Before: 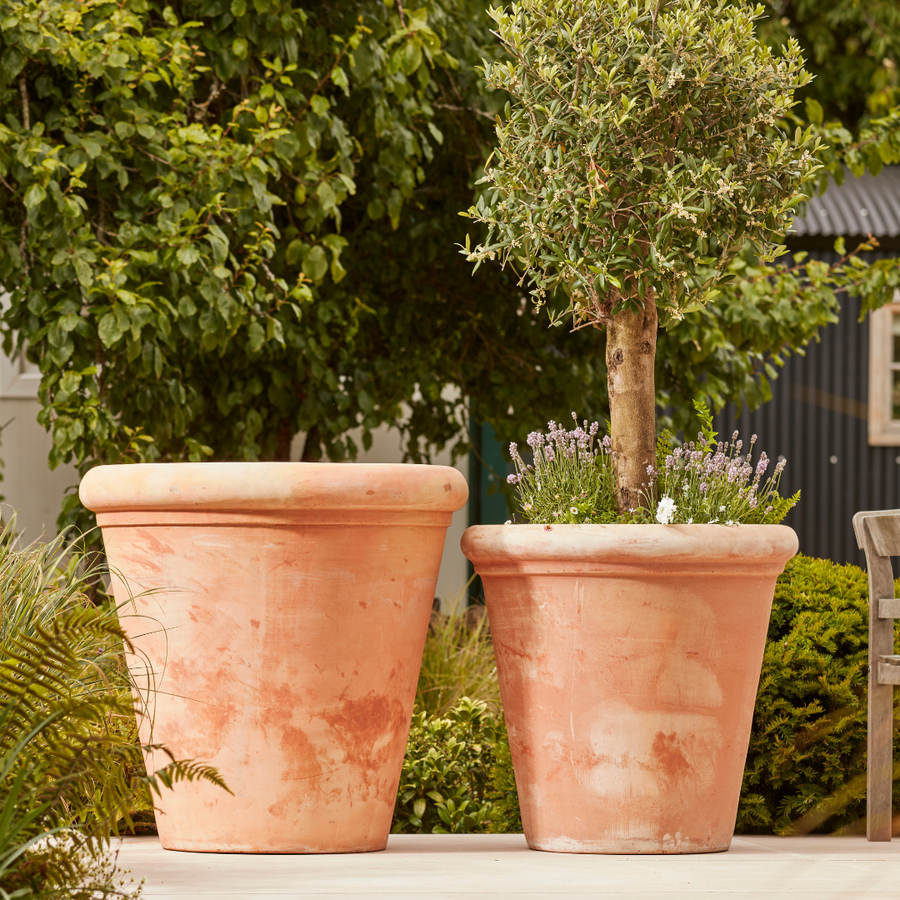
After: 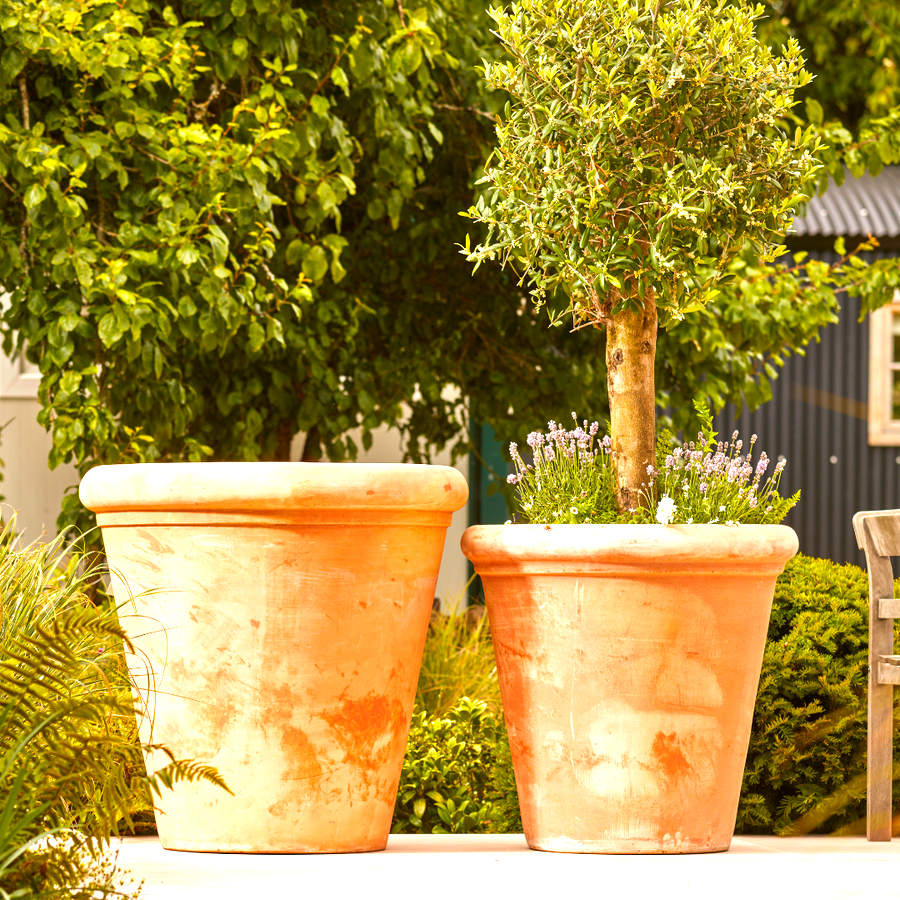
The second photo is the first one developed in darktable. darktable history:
color balance rgb: perceptual saturation grading › global saturation 25%, global vibrance 20%
exposure: black level correction 0, exposure 0.95 EV, compensate exposure bias true, compensate highlight preservation false
